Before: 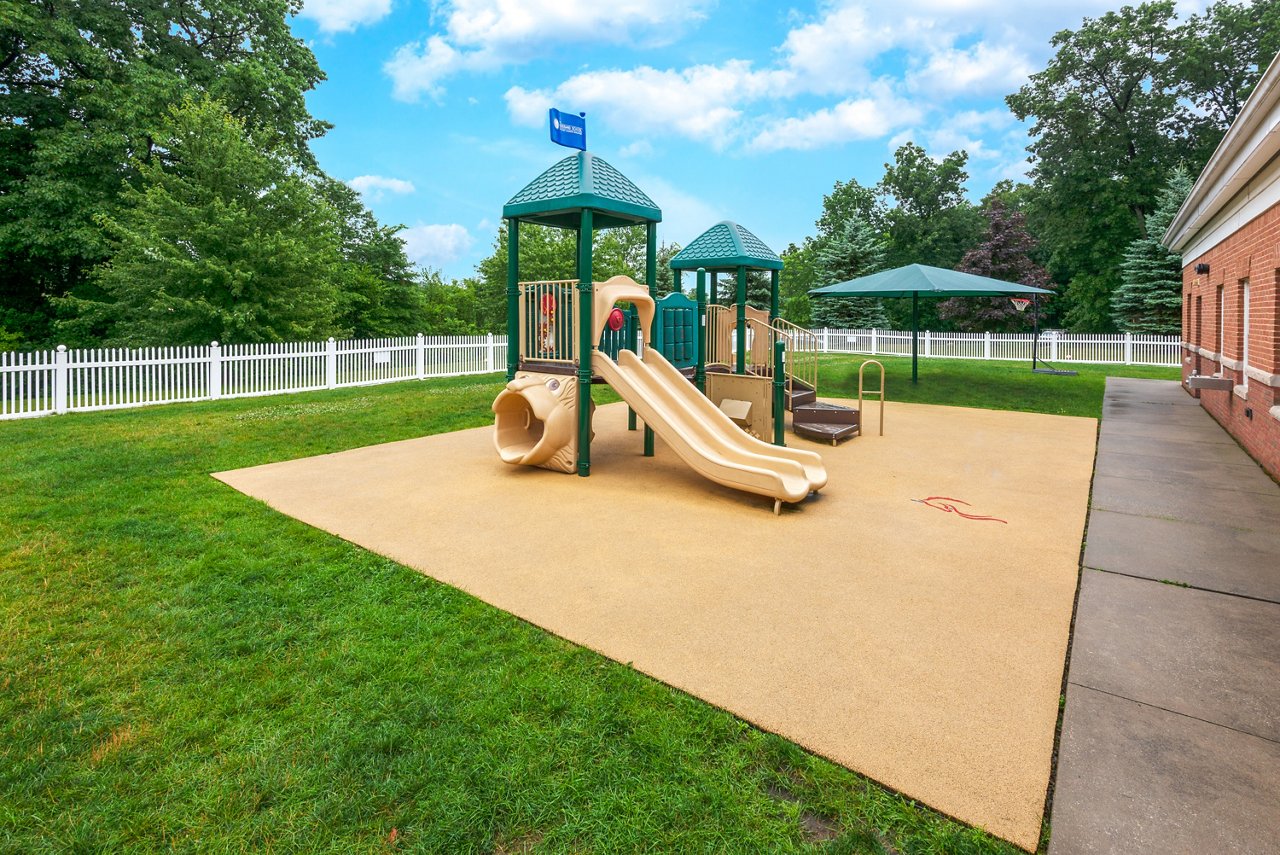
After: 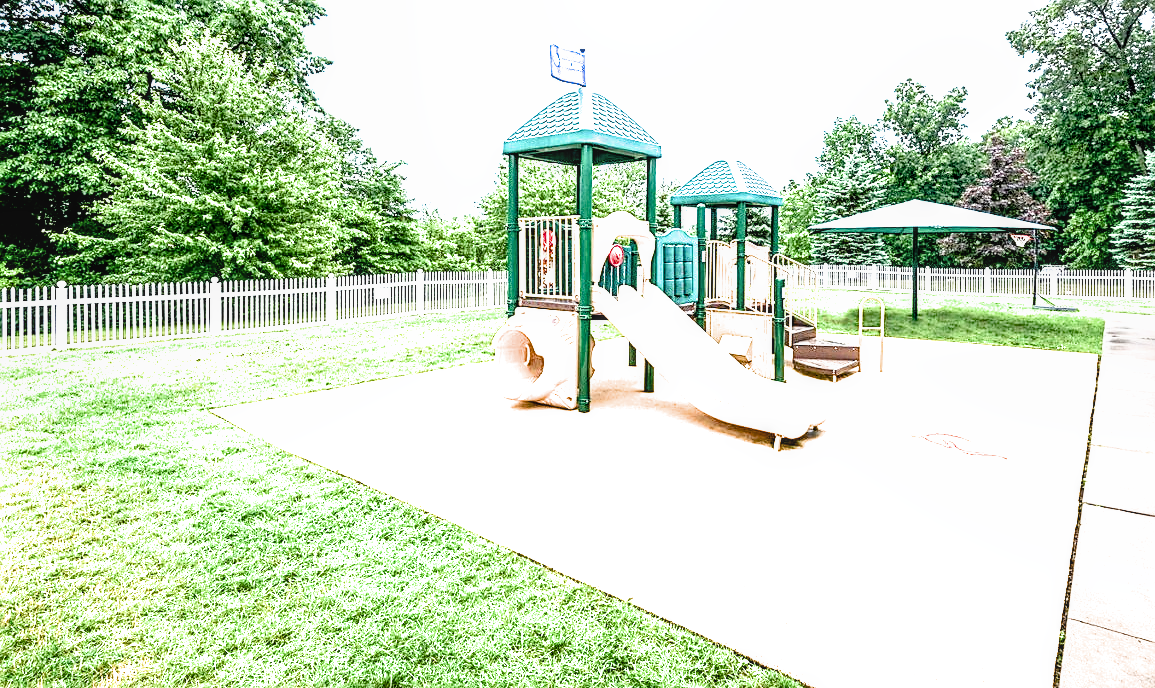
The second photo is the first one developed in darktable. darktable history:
local contrast: on, module defaults
exposure: exposure 1.992 EV, compensate highlight preservation false
color correction: highlights b* -0.037, saturation 0.979
crop: top 7.542%, right 9.755%, bottom 11.907%
filmic rgb: middle gray luminance 8.84%, black relative exposure -6.32 EV, white relative exposure 2.72 EV, threshold 3.03 EV, target black luminance 0%, hardness 4.76, latitude 73.37%, contrast 1.333, shadows ↔ highlights balance 10.07%, enable highlight reconstruction true
sharpen: on, module defaults
color balance rgb: power › hue 314.47°, global offset › luminance -1.423%, perceptual saturation grading › global saturation 20%, perceptual saturation grading › highlights -49.694%, perceptual saturation grading › shadows 24.282%, global vibrance 1.532%, saturation formula JzAzBz (2021)
